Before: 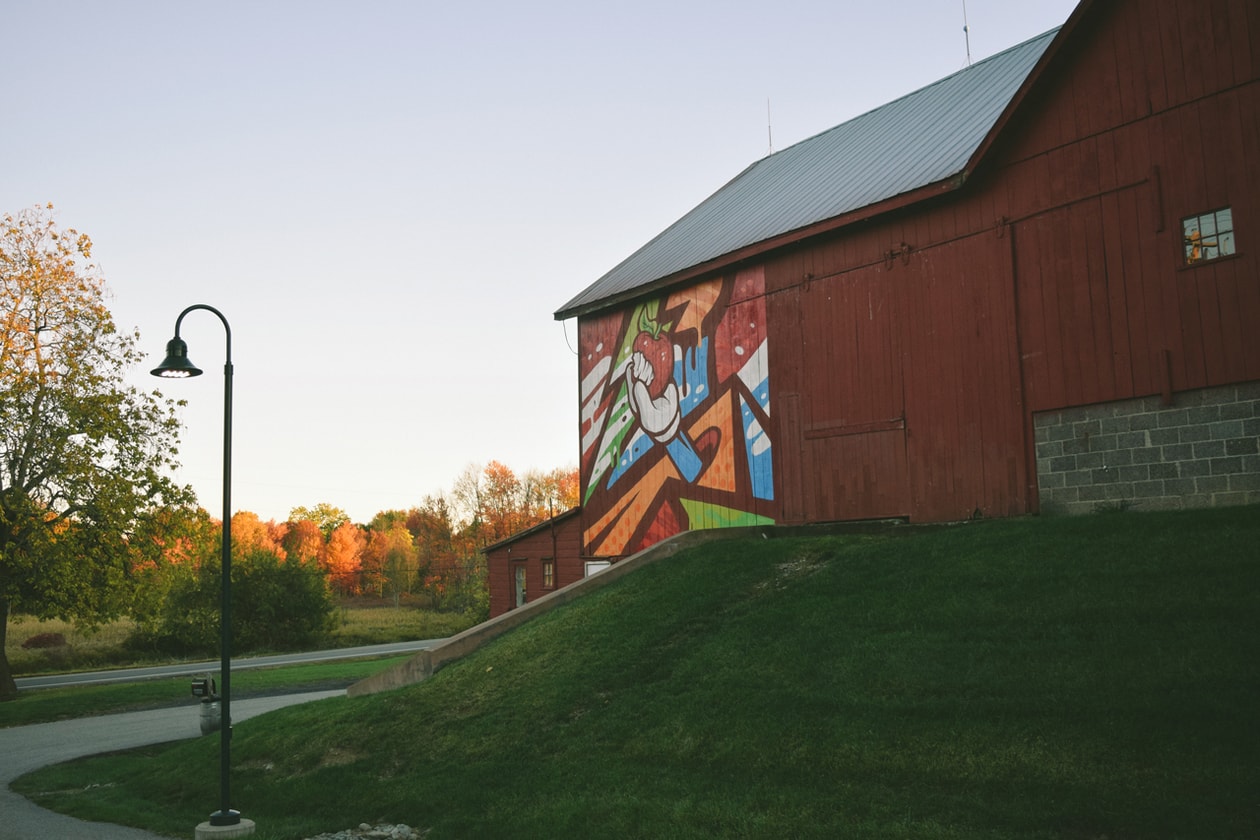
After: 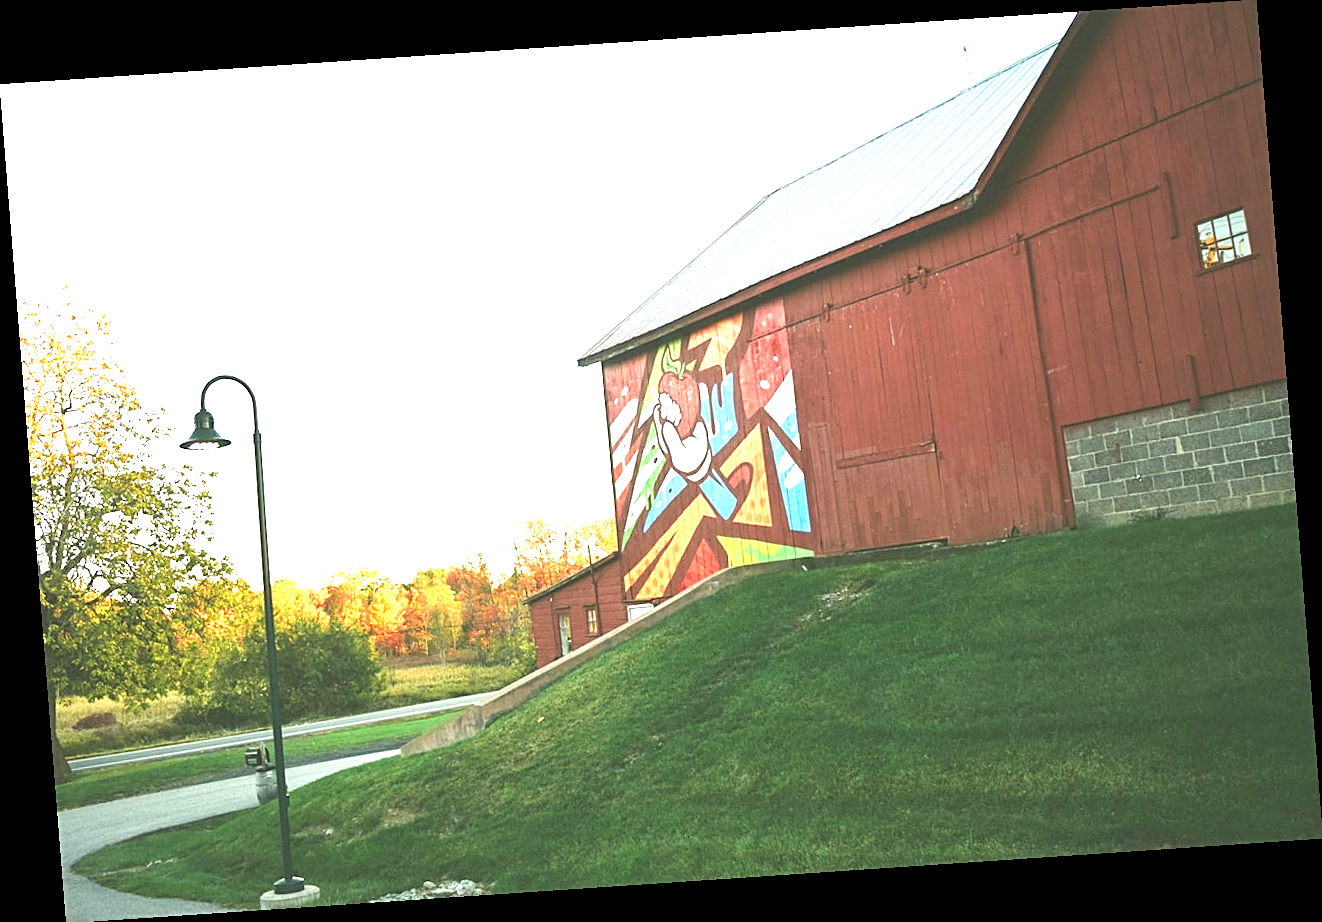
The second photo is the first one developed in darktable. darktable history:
sharpen: on, module defaults
exposure: exposure 2.25 EV, compensate highlight preservation false
rotate and perspective: rotation -4.2°, shear 0.006, automatic cropping off
